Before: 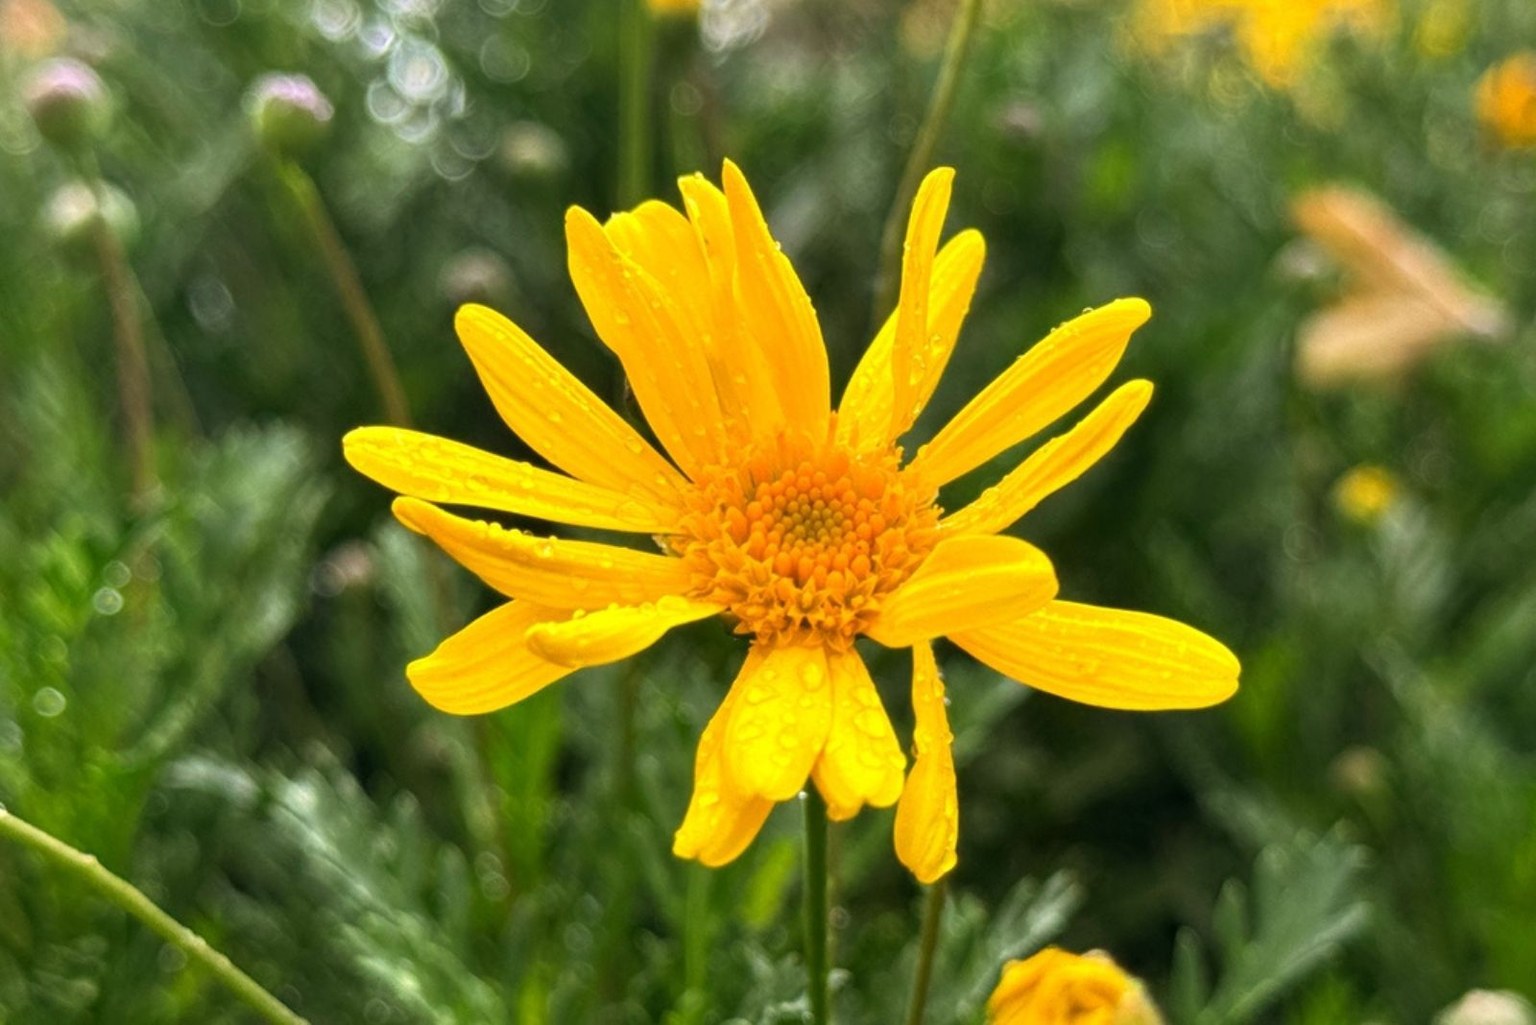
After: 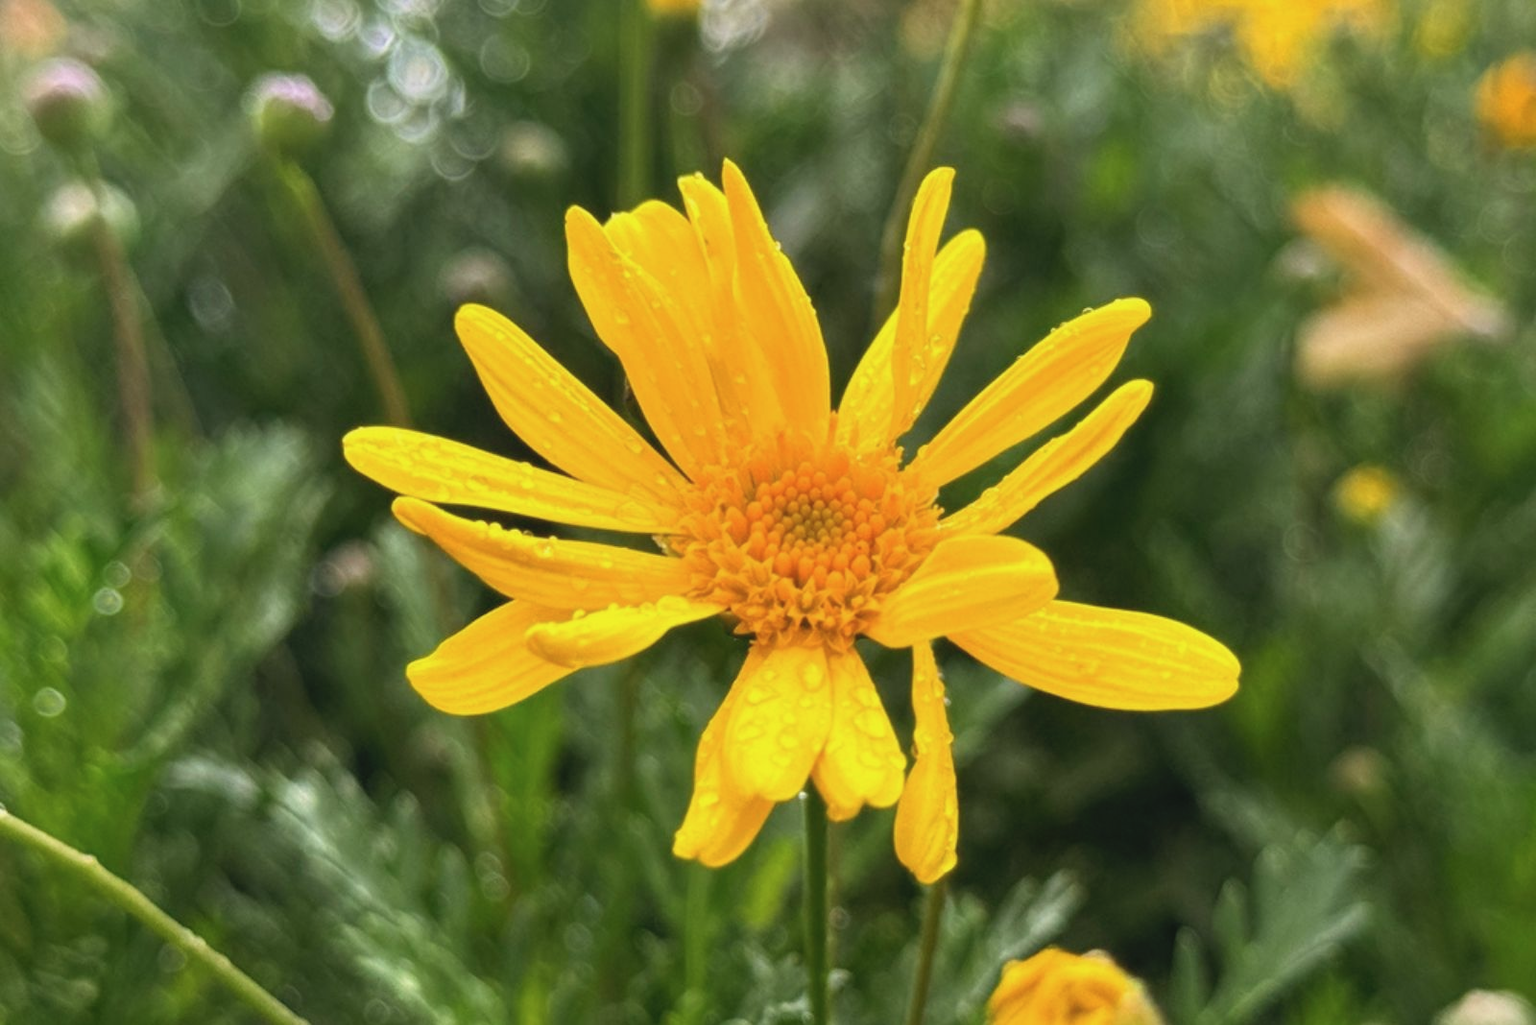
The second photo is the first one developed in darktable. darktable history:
contrast brightness saturation: contrast -0.101, saturation -0.096
